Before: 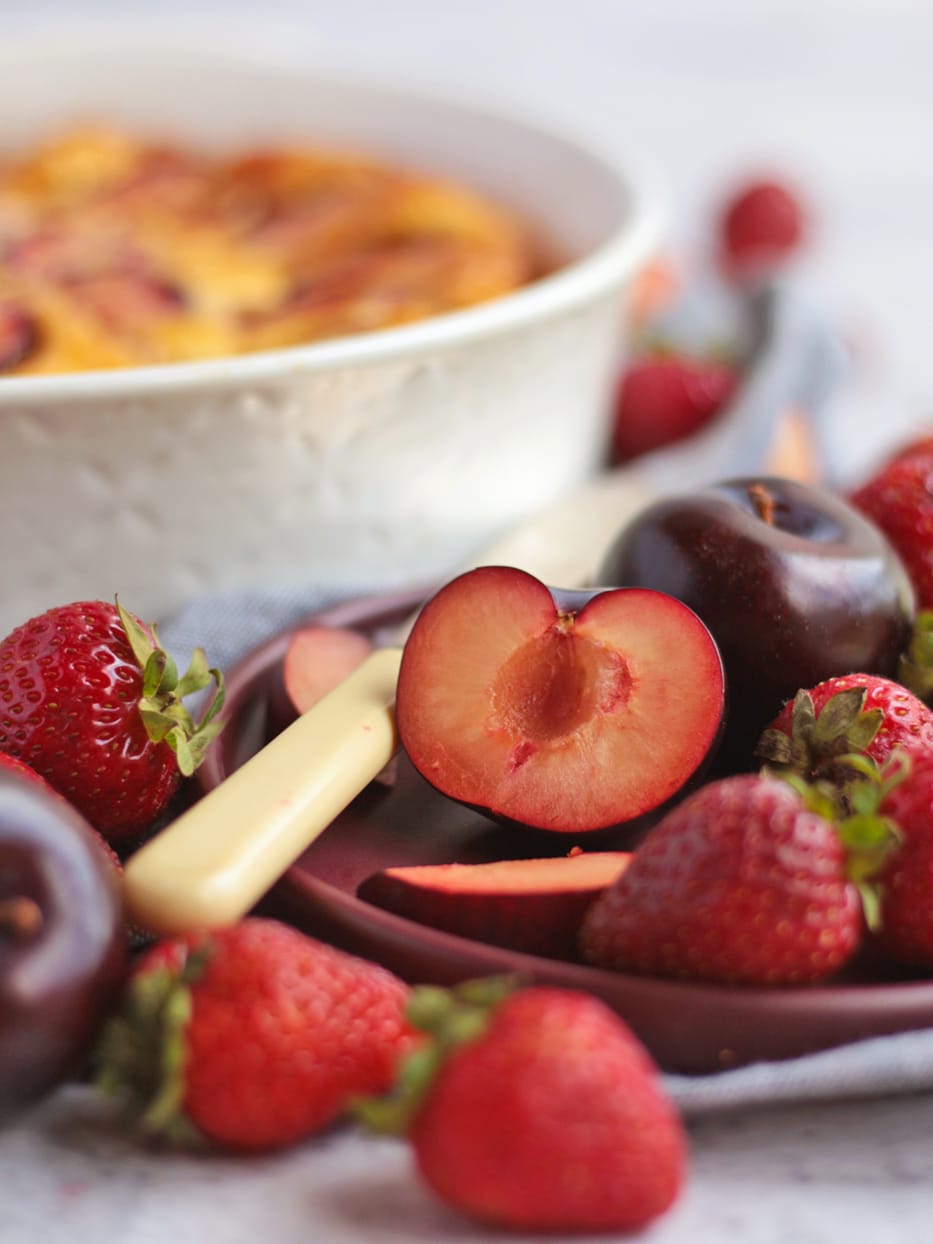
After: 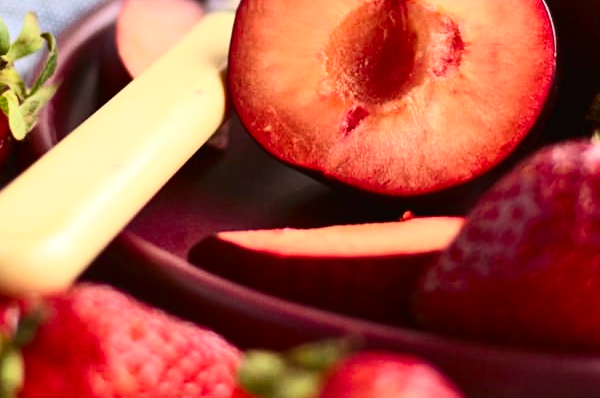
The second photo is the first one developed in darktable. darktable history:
crop: left 18.091%, top 51.13%, right 17.525%, bottom 16.85%
exposure: exposure 0.127 EV, compensate highlight preservation false
contrast brightness saturation: contrast 0.4, brightness 0.05, saturation 0.25
